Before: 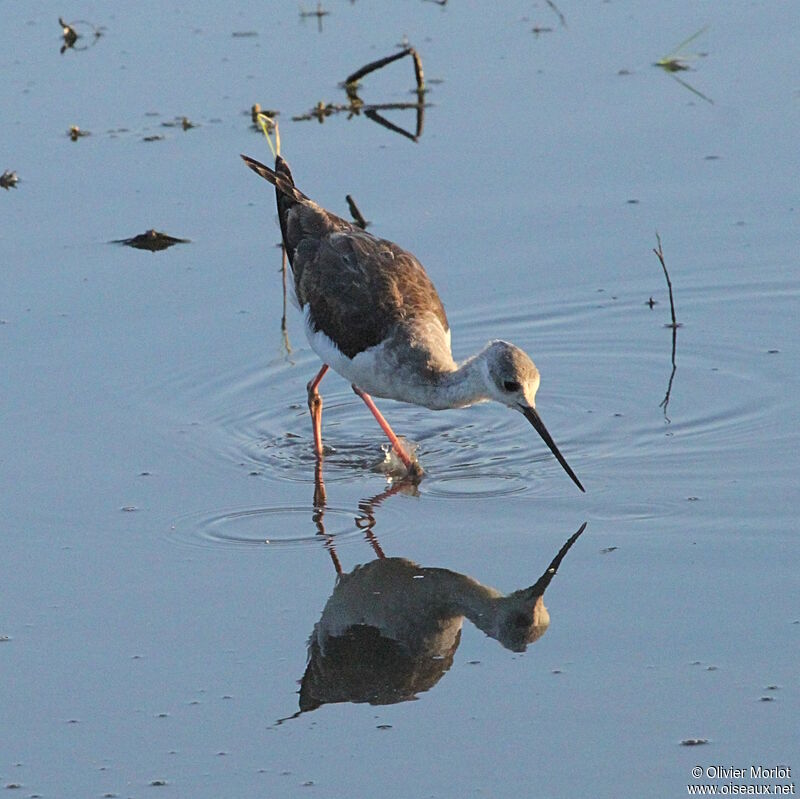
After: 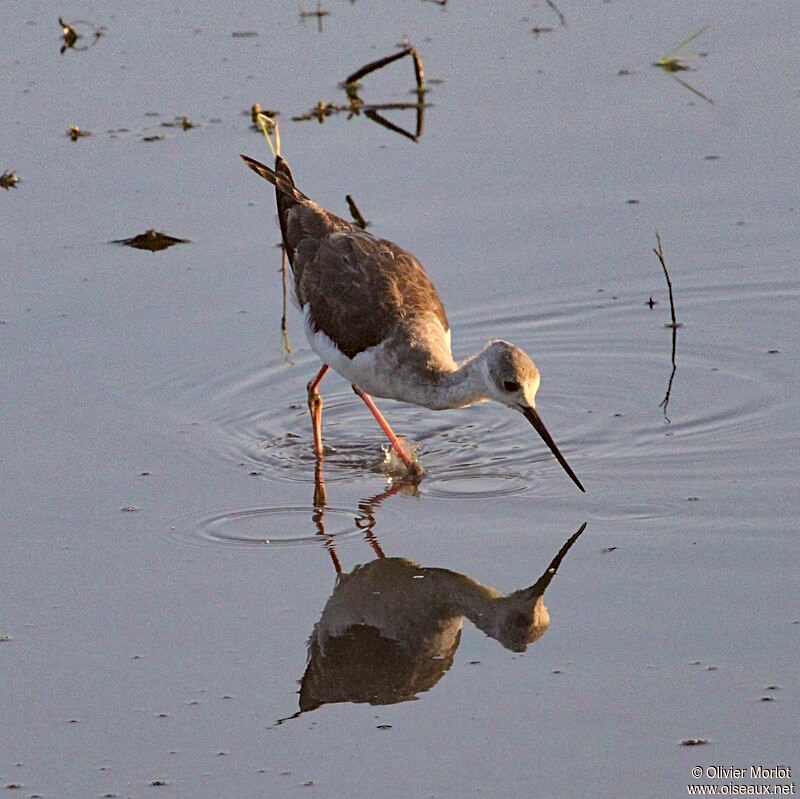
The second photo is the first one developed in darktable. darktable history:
white balance: emerald 1
color correction: highlights a* 6.27, highlights b* 8.19, shadows a* 5.94, shadows b* 7.23, saturation 0.9
shadows and highlights: soften with gaussian
haze removal: compatibility mode true, adaptive false
